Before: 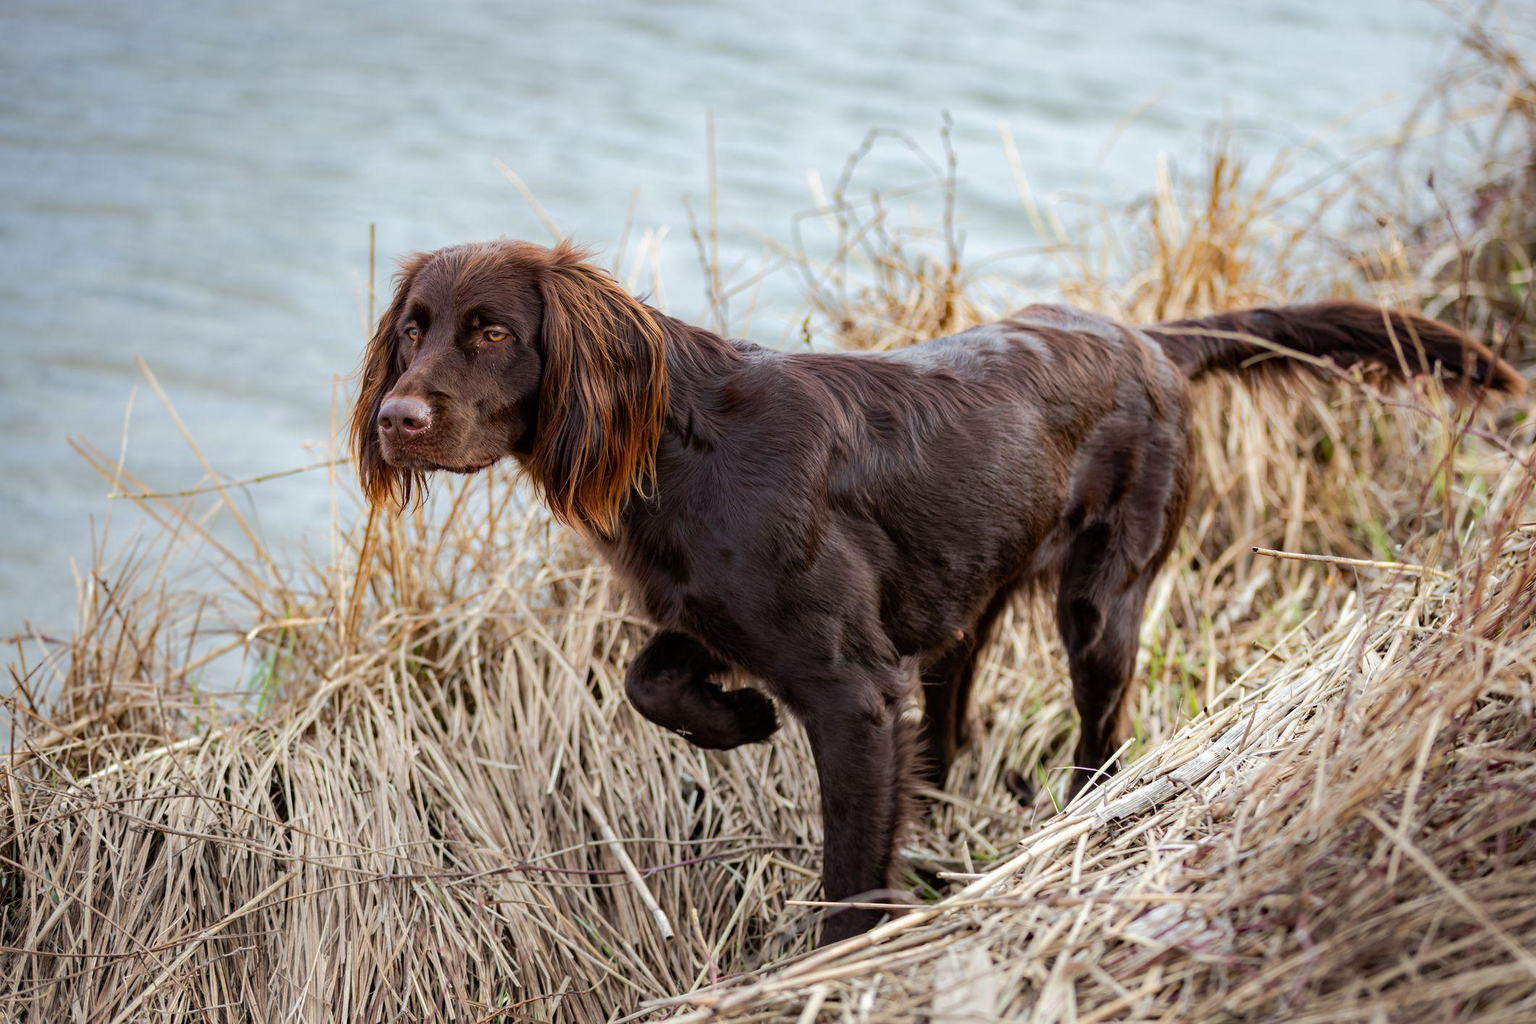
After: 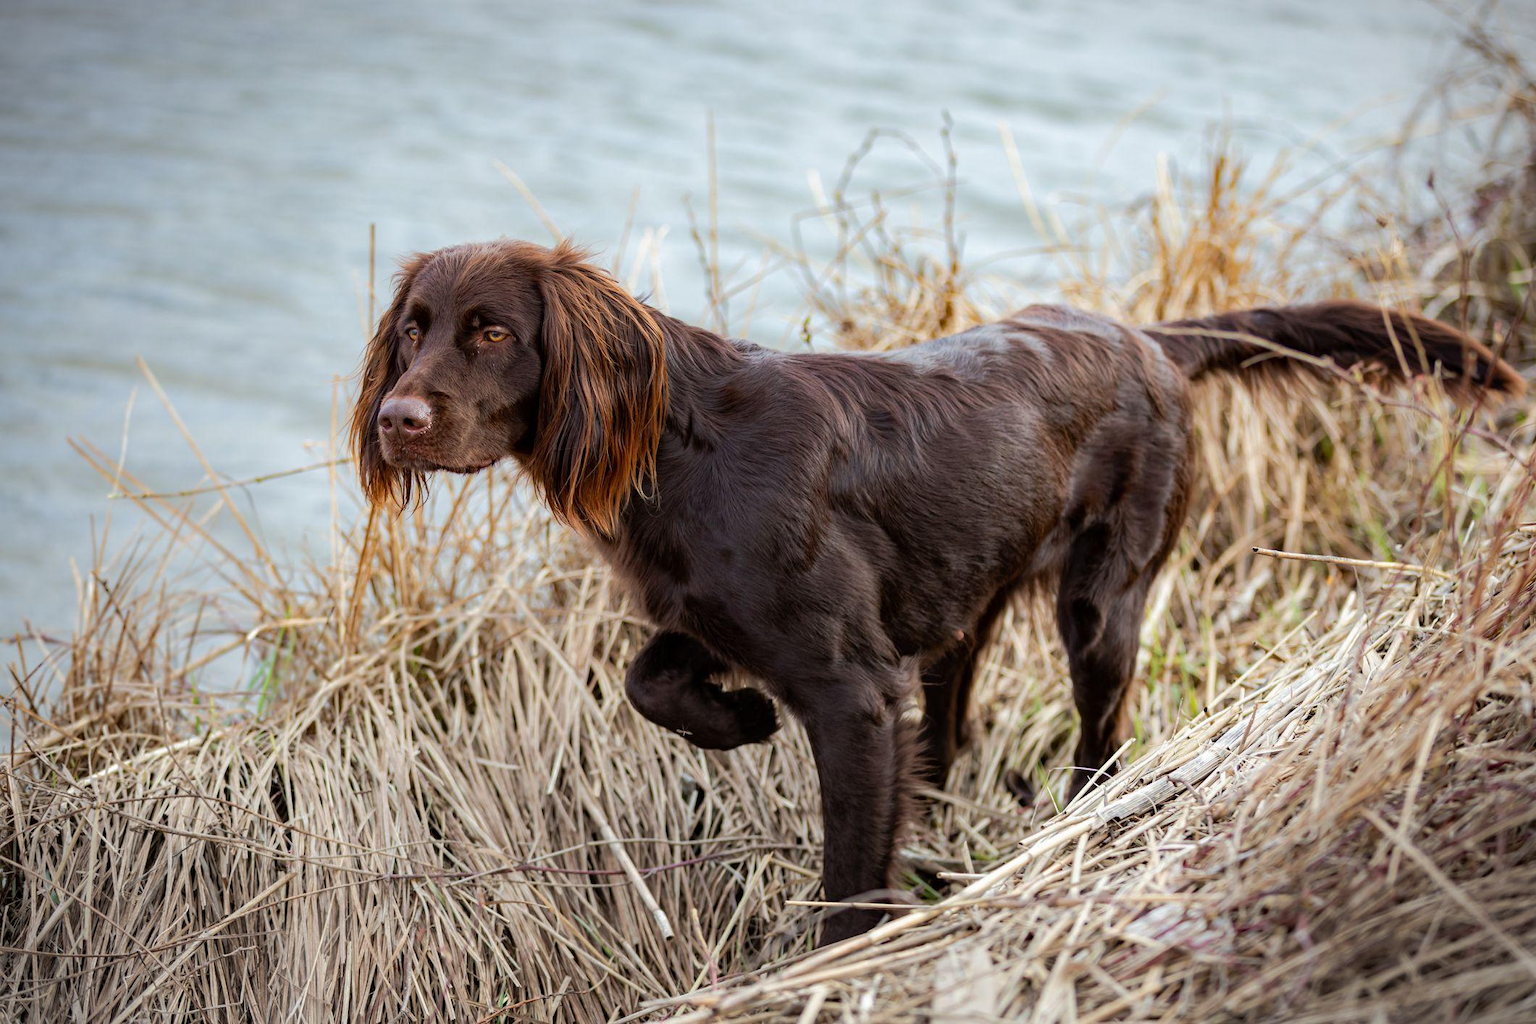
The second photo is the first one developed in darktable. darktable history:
vignetting: fall-off start 99.37%, fall-off radius 65.34%, automatic ratio true
